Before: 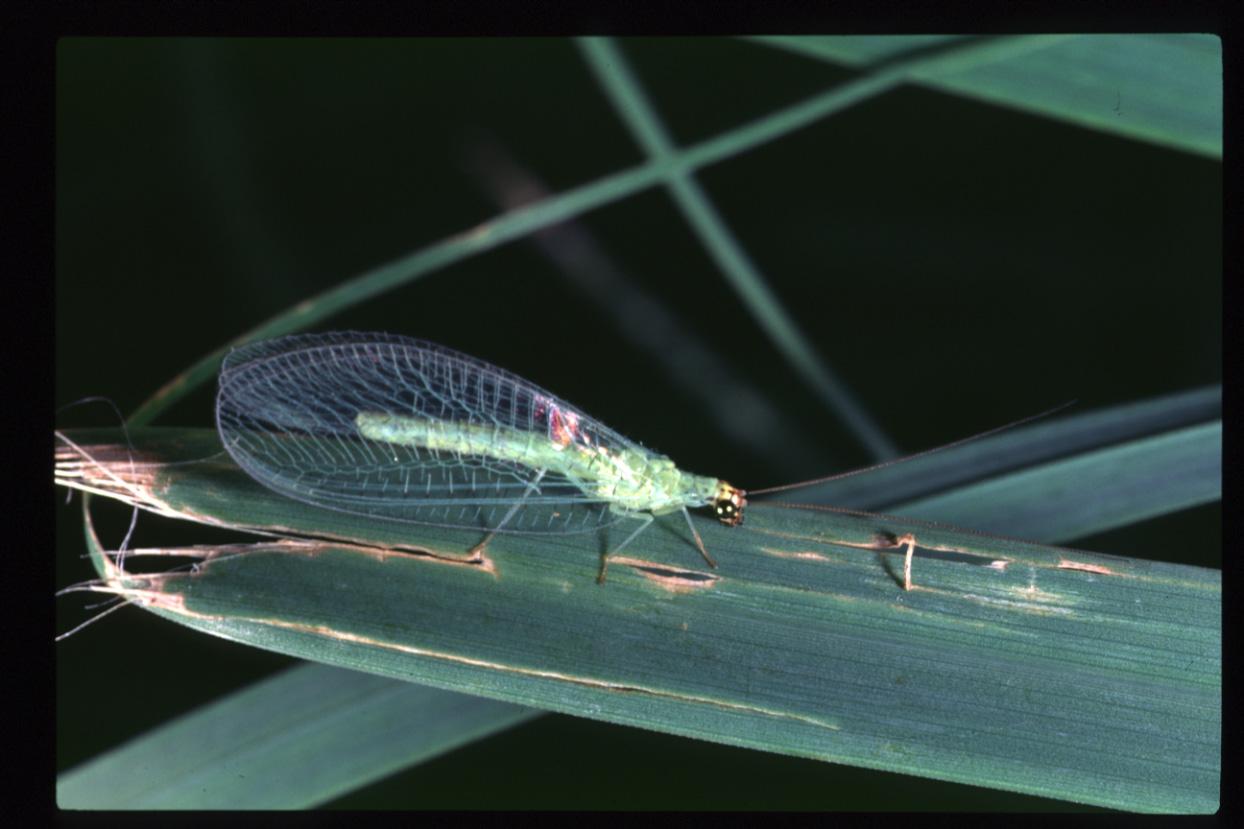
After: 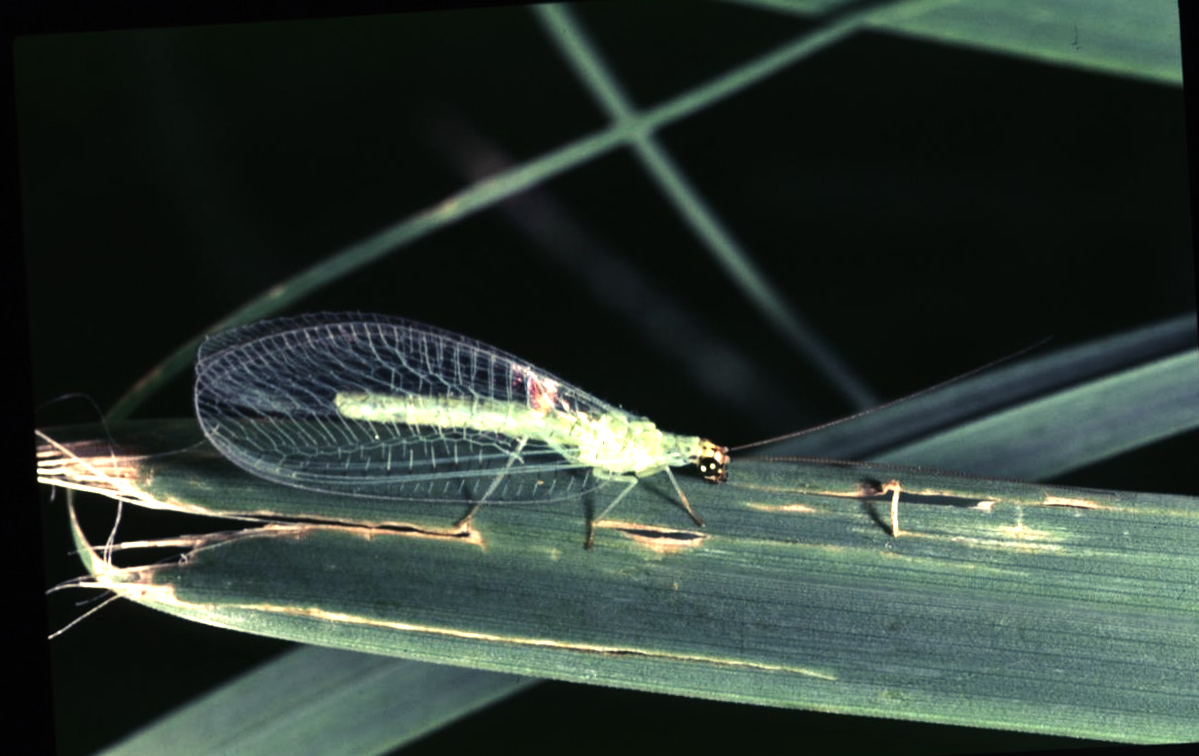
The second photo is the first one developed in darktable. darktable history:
rotate and perspective: rotation -3.52°, crop left 0.036, crop right 0.964, crop top 0.081, crop bottom 0.919
color balance rgb: shadows lift › chroma 2%, shadows lift › hue 263°, highlights gain › chroma 8%, highlights gain › hue 84°, linear chroma grading › global chroma -15%, saturation formula JzAzBz (2021)
exposure: compensate highlight preservation false
tone equalizer: -8 EV -1.08 EV, -7 EV -1.01 EV, -6 EV -0.867 EV, -5 EV -0.578 EV, -3 EV 0.578 EV, -2 EV 0.867 EV, -1 EV 1.01 EV, +0 EV 1.08 EV, edges refinement/feathering 500, mask exposure compensation -1.57 EV, preserve details no
